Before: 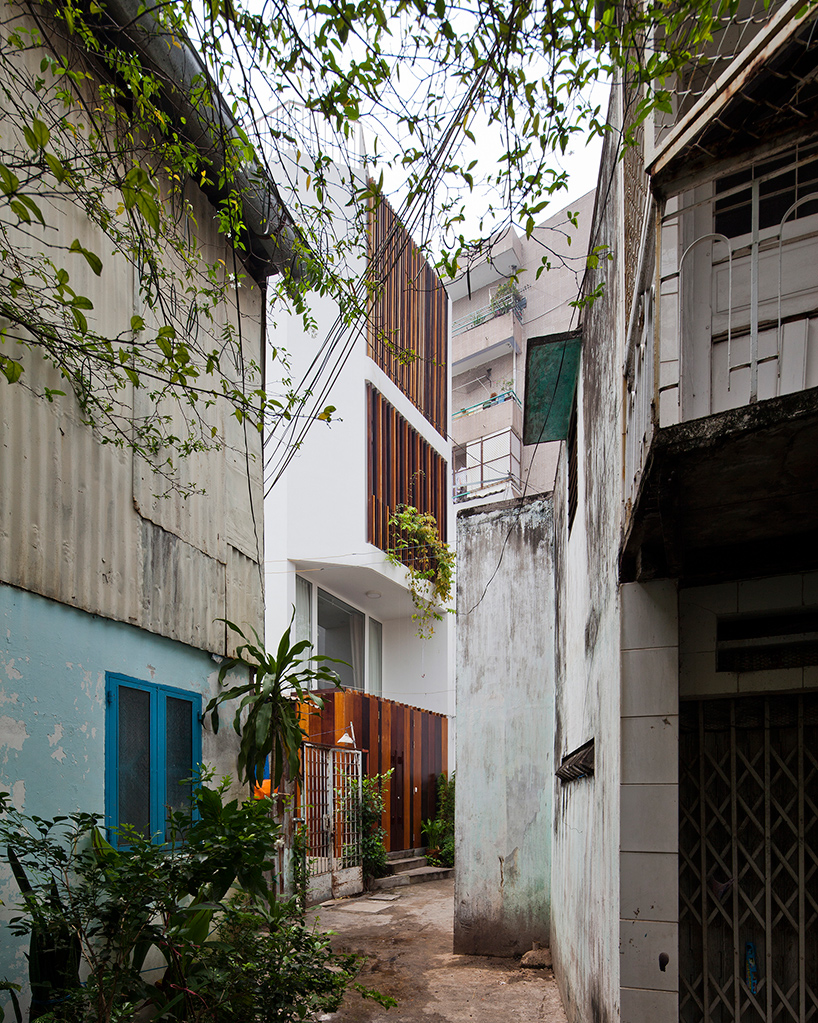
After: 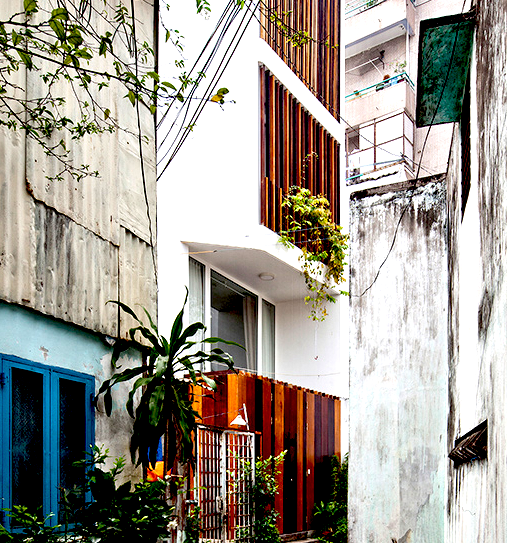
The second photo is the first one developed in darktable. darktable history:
contrast equalizer: y [[0.586, 0.584, 0.576, 0.565, 0.552, 0.539], [0.5 ×6], [0.97, 0.959, 0.919, 0.859, 0.789, 0.717], [0 ×6], [0 ×6]]
exposure: black level correction 0.035, exposure 0.906 EV, compensate exposure bias true, compensate highlight preservation false
crop: left 13.185%, top 31.159%, right 24.807%, bottom 15.672%
